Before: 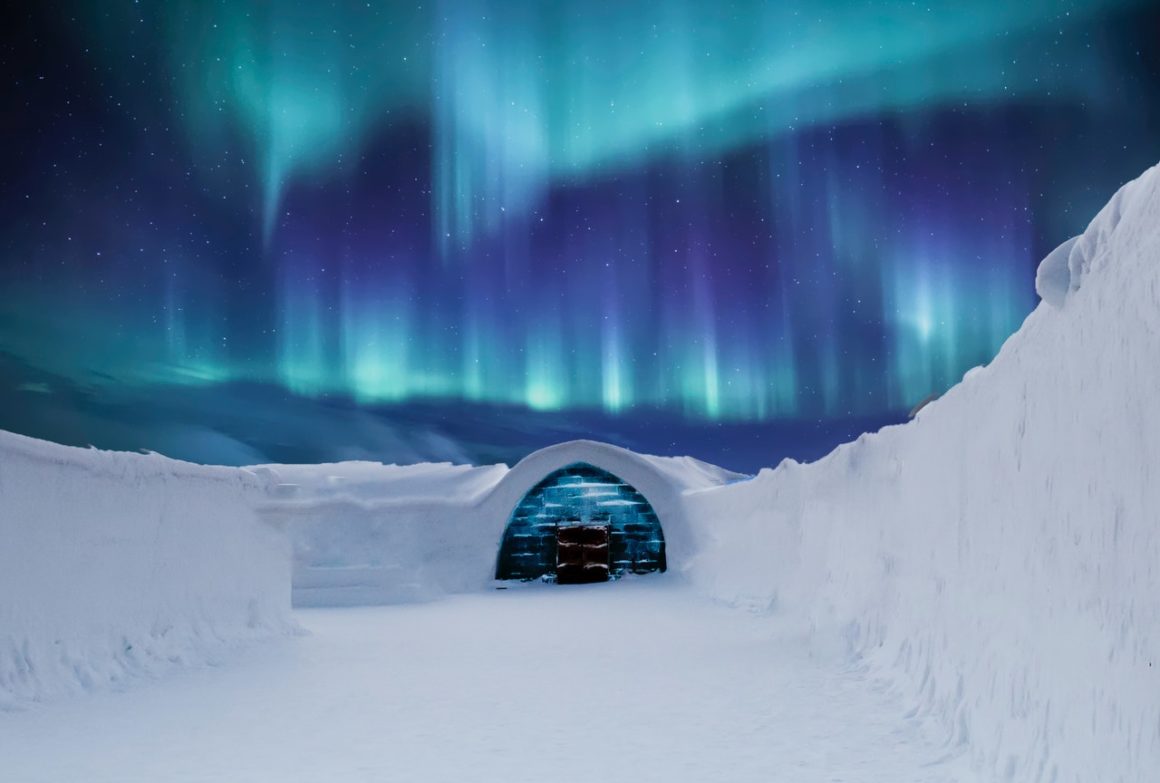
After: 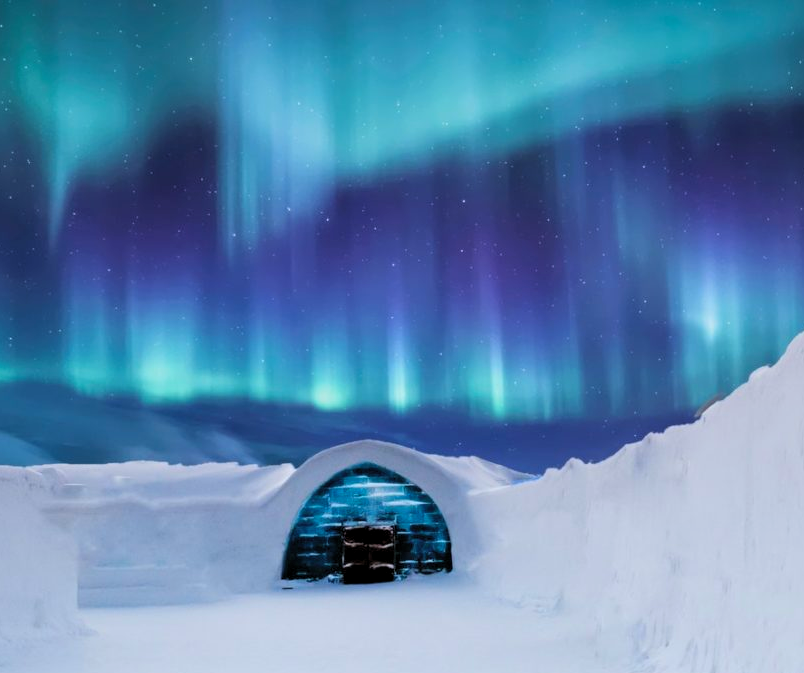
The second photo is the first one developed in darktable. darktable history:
contrast brightness saturation: brightness 0.09, saturation 0.19
graduated density: density 0.38 EV, hardness 21%, rotation -6.11°, saturation 32%
levels: levels [0.031, 0.5, 0.969]
crop: left 18.479%, right 12.2%, bottom 13.971%
